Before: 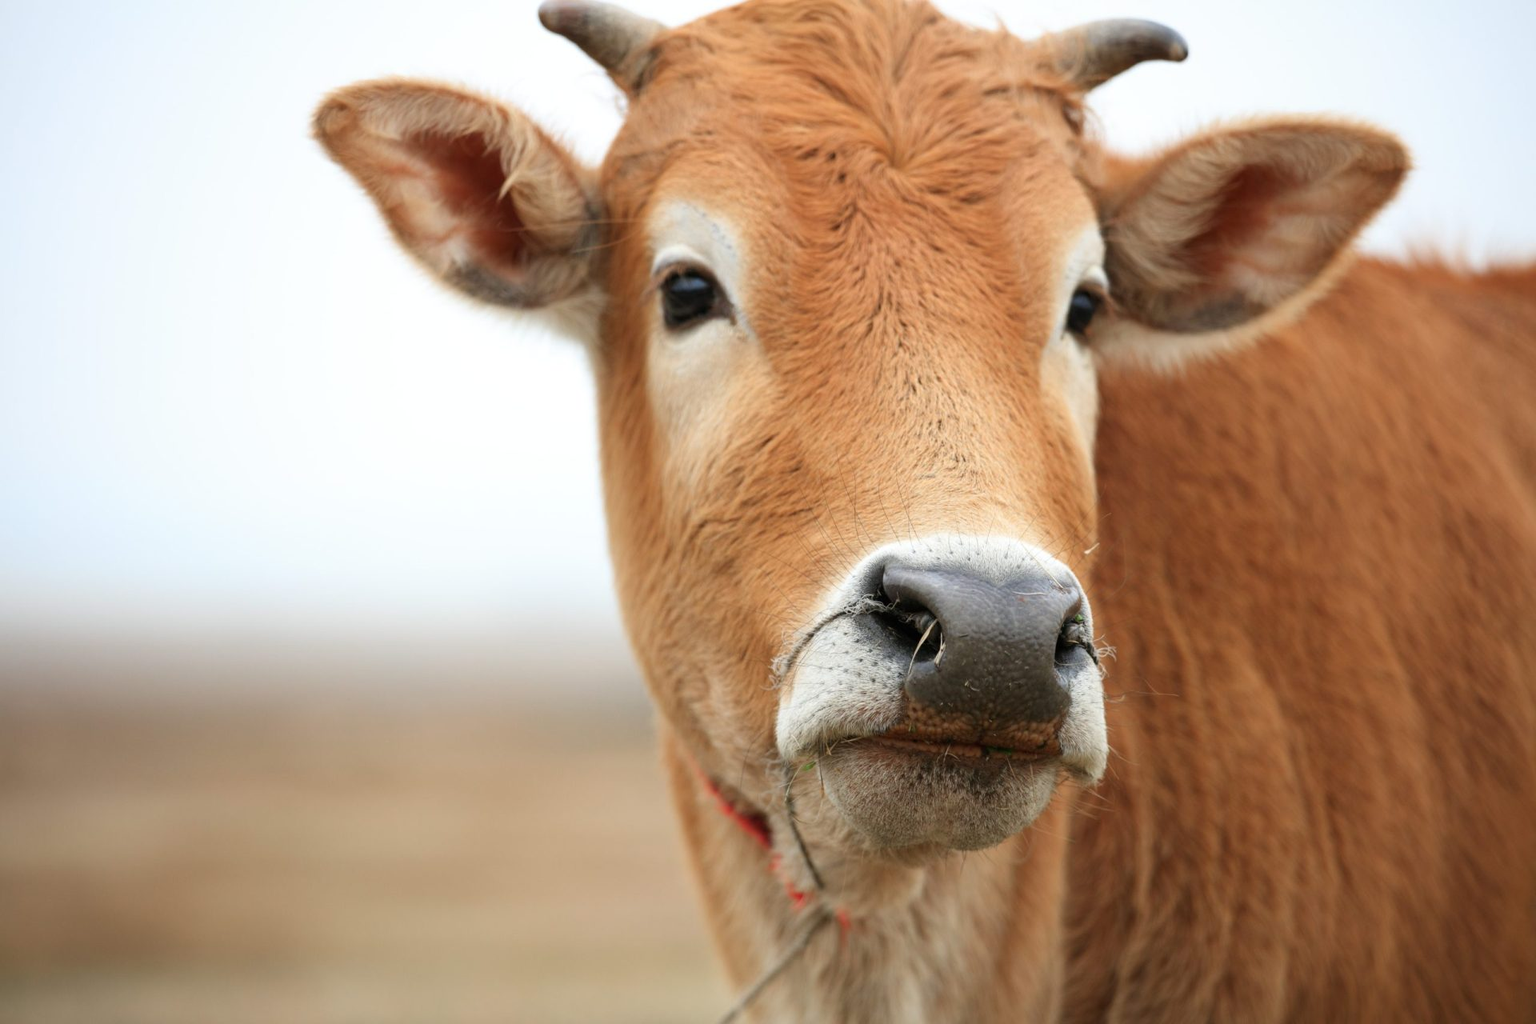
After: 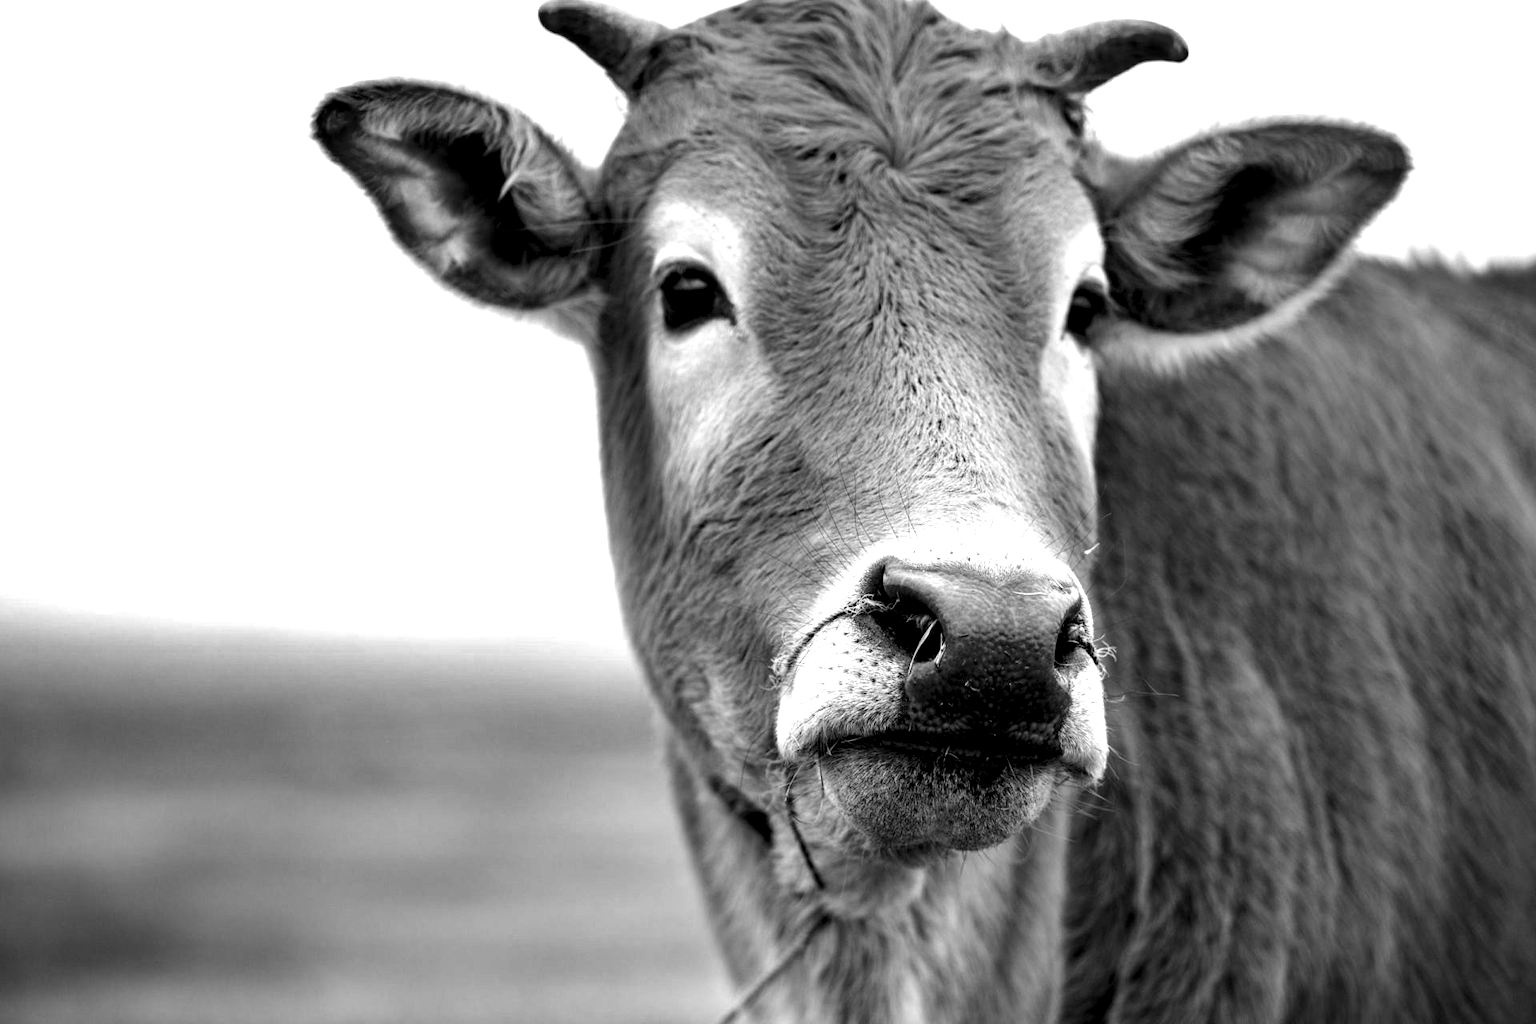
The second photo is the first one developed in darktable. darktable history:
tone equalizer: -8 EV -0.393 EV, -7 EV -0.374 EV, -6 EV -0.349 EV, -5 EV -0.251 EV, -3 EV 0.191 EV, -2 EV 0.307 EV, -1 EV 0.397 EV, +0 EV 0.422 EV, edges refinement/feathering 500, mask exposure compensation -1.57 EV, preserve details no
color calibration: output gray [0.246, 0.254, 0.501, 0], illuminant as shot in camera, x 0.358, y 0.373, temperature 4628.91 K
shadows and highlights: shadows 32.96, highlights -47.32, compress 49.74%, soften with gaussian
local contrast: highlights 80%, shadows 58%, detail 174%, midtone range 0.607
